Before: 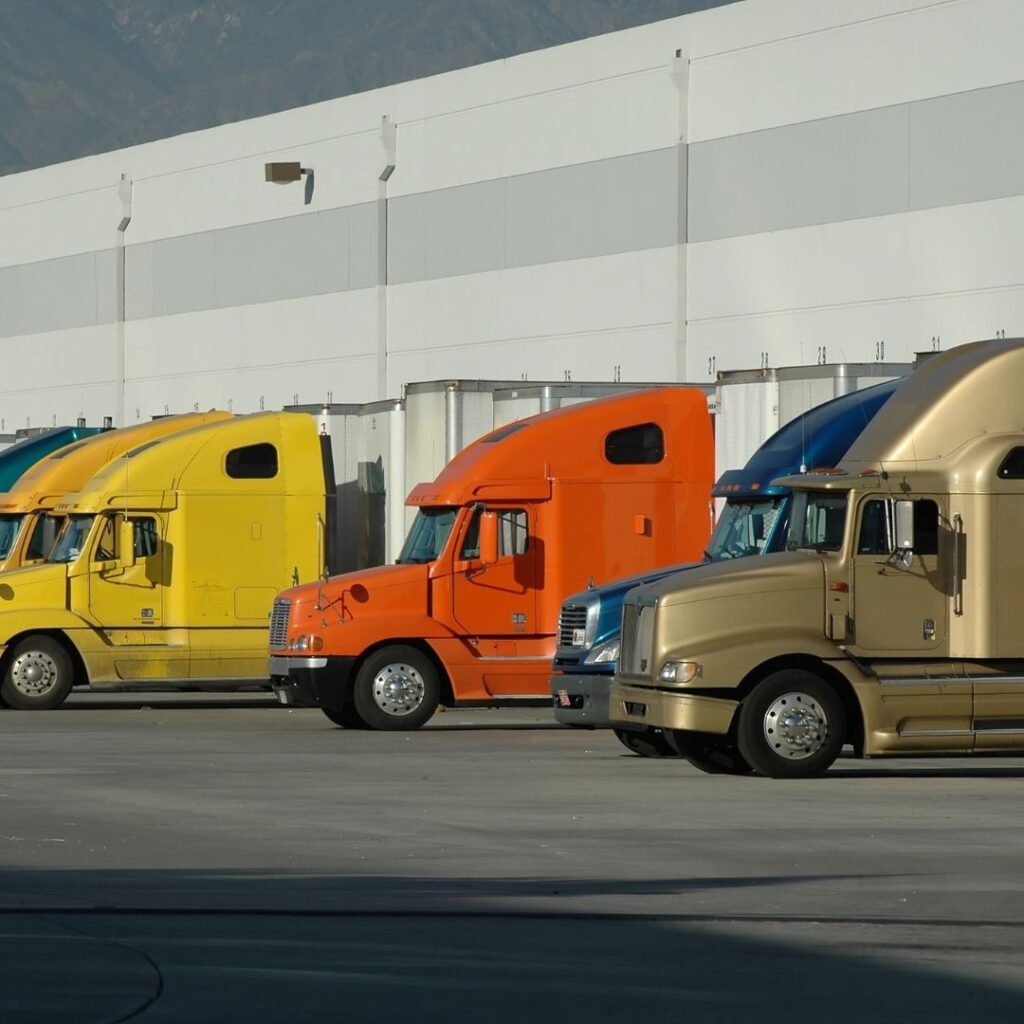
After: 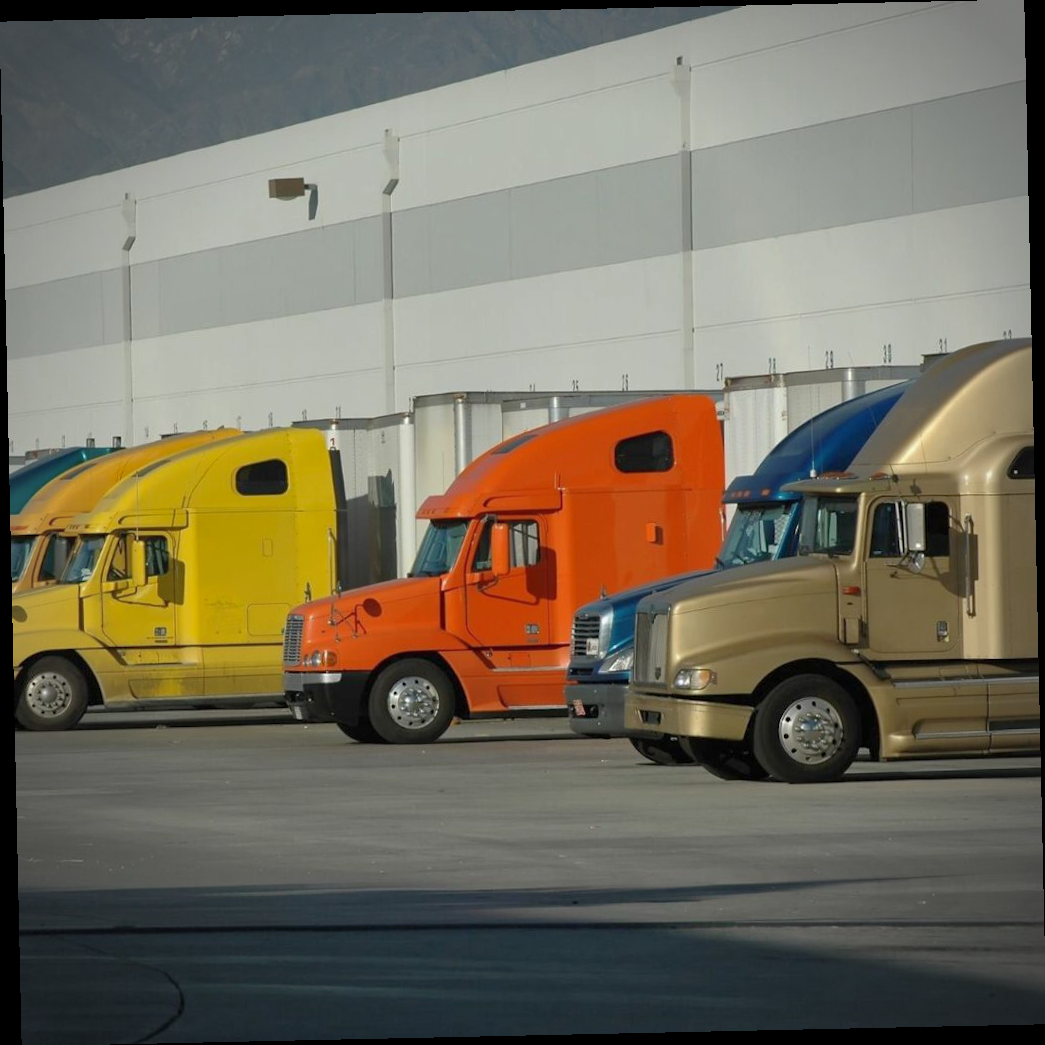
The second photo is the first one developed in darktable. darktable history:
tone equalizer: -7 EV 0.18 EV, -6 EV 0.12 EV, -5 EV 0.08 EV, -4 EV 0.04 EV, -2 EV -0.02 EV, -1 EV -0.04 EV, +0 EV -0.06 EV, luminance estimator HSV value / RGB max
shadows and highlights: on, module defaults
vignetting: automatic ratio true
rotate and perspective: rotation -1.24°, automatic cropping off
